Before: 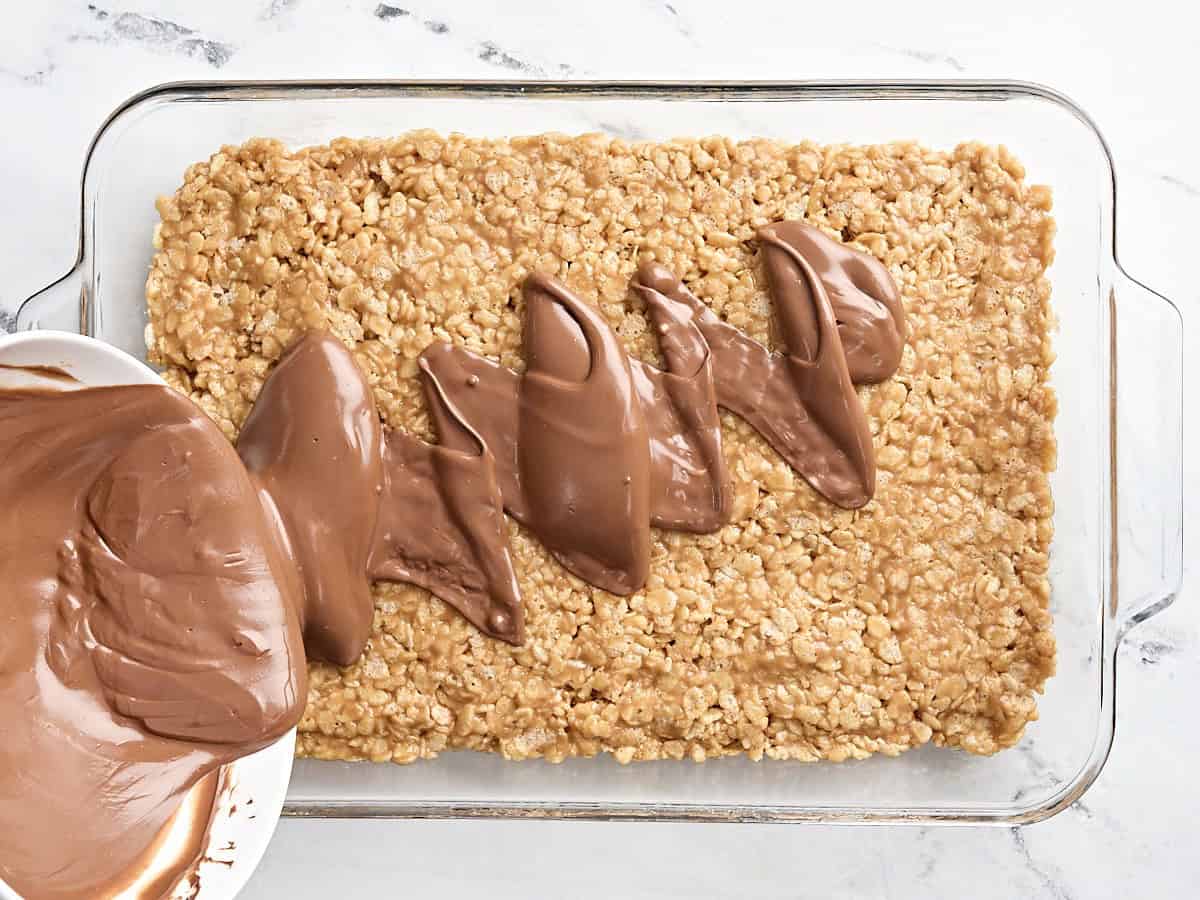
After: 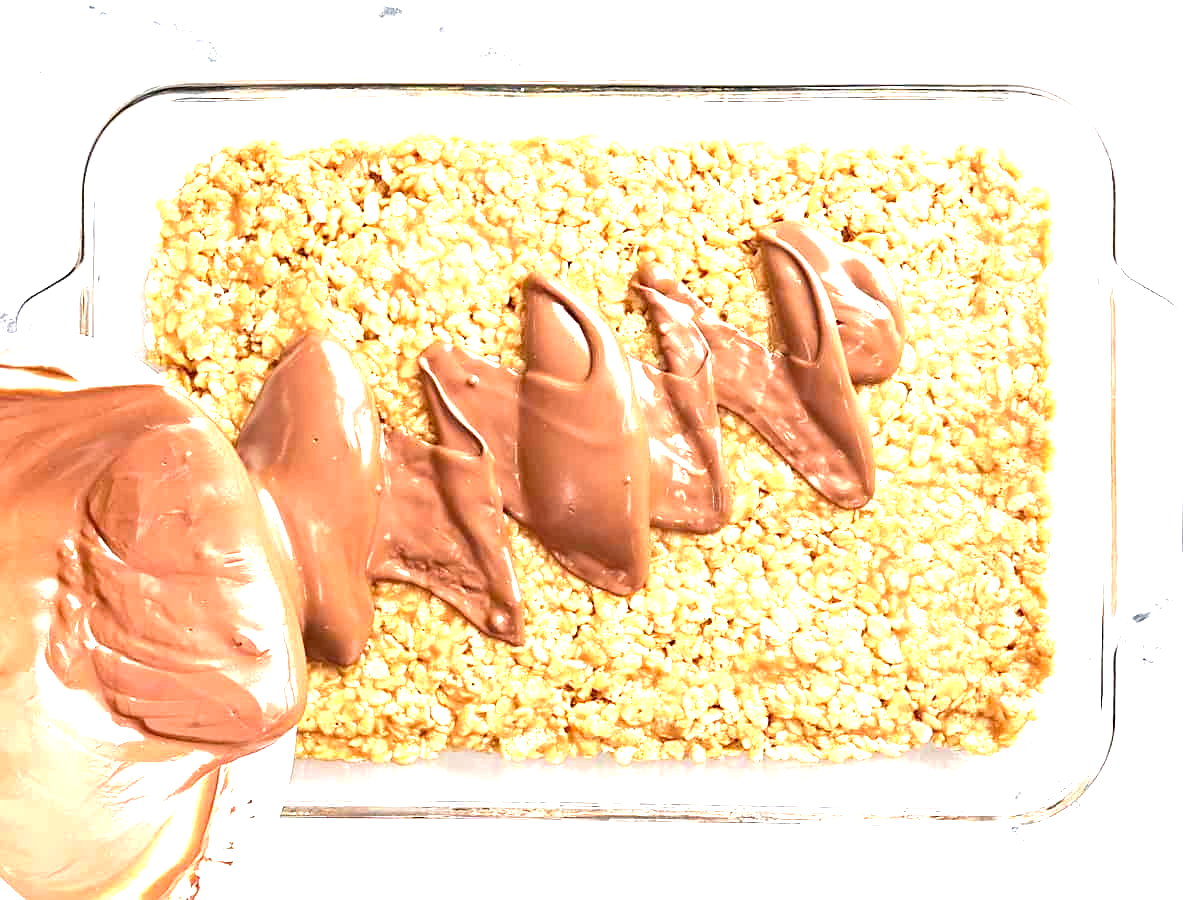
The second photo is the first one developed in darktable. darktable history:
velvia: on, module defaults
exposure: black level correction 0.001, exposure 1.398 EV, compensate exposure bias true, compensate highlight preservation false
